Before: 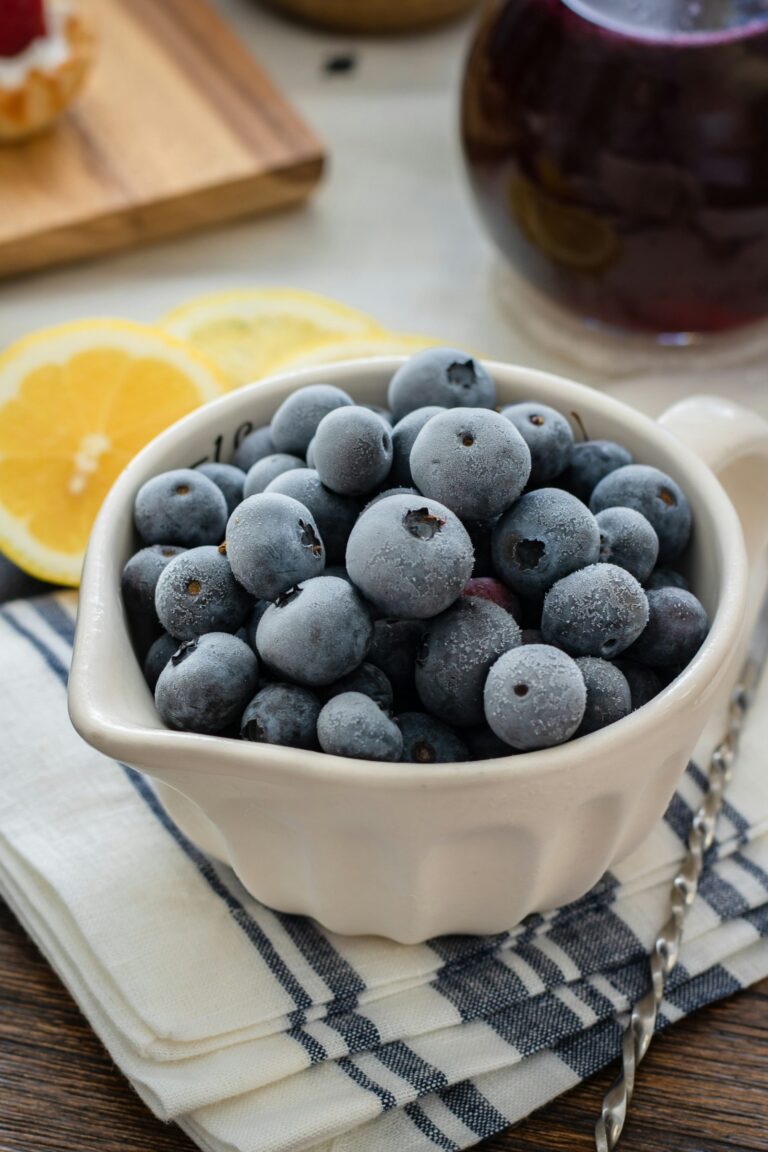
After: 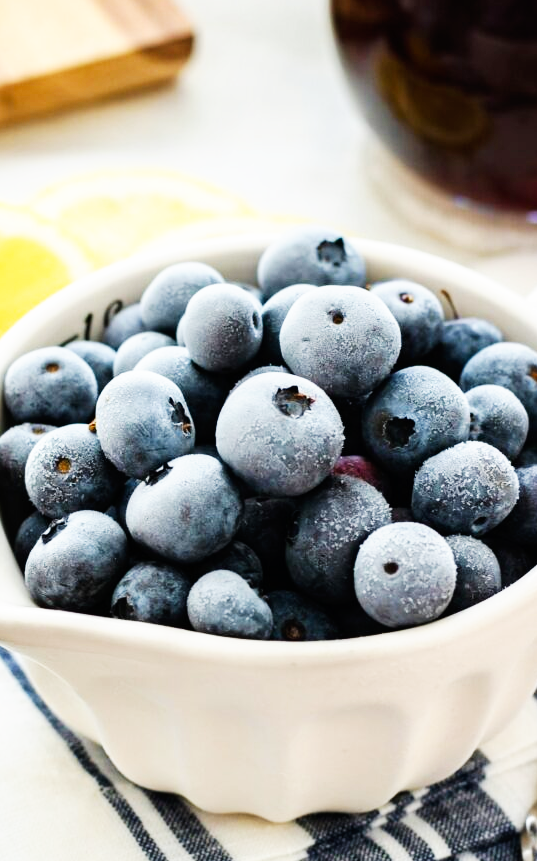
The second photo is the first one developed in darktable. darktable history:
base curve: curves: ch0 [(0, 0) (0.007, 0.004) (0.027, 0.03) (0.046, 0.07) (0.207, 0.54) (0.442, 0.872) (0.673, 0.972) (1, 1)], preserve colors none
crop and rotate: left 17.046%, top 10.659%, right 12.989%, bottom 14.553%
